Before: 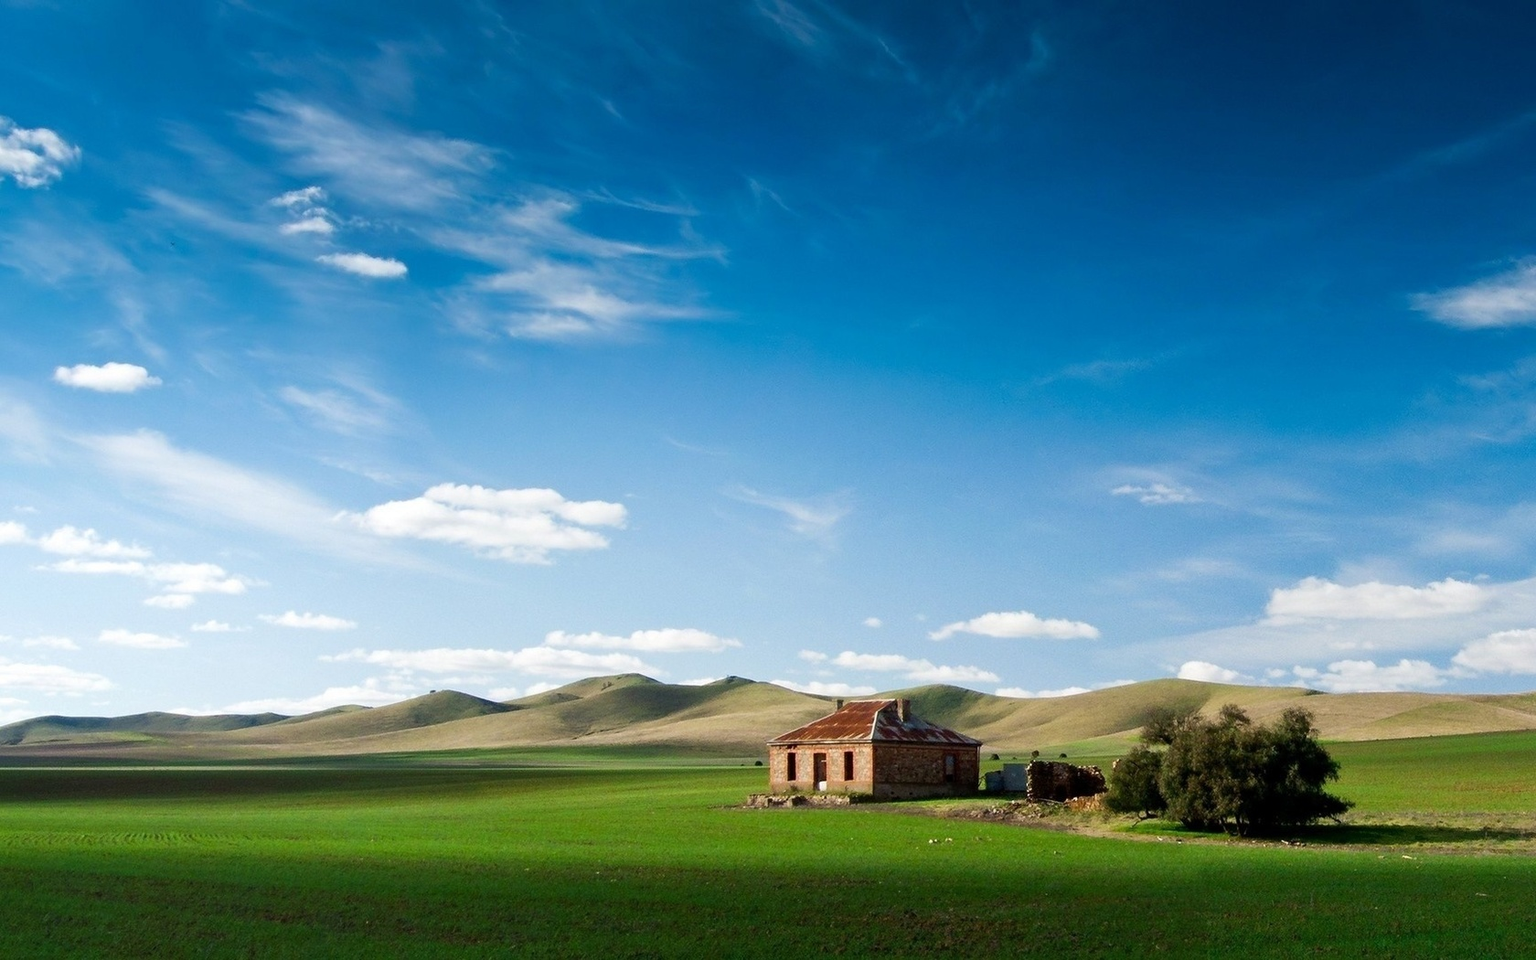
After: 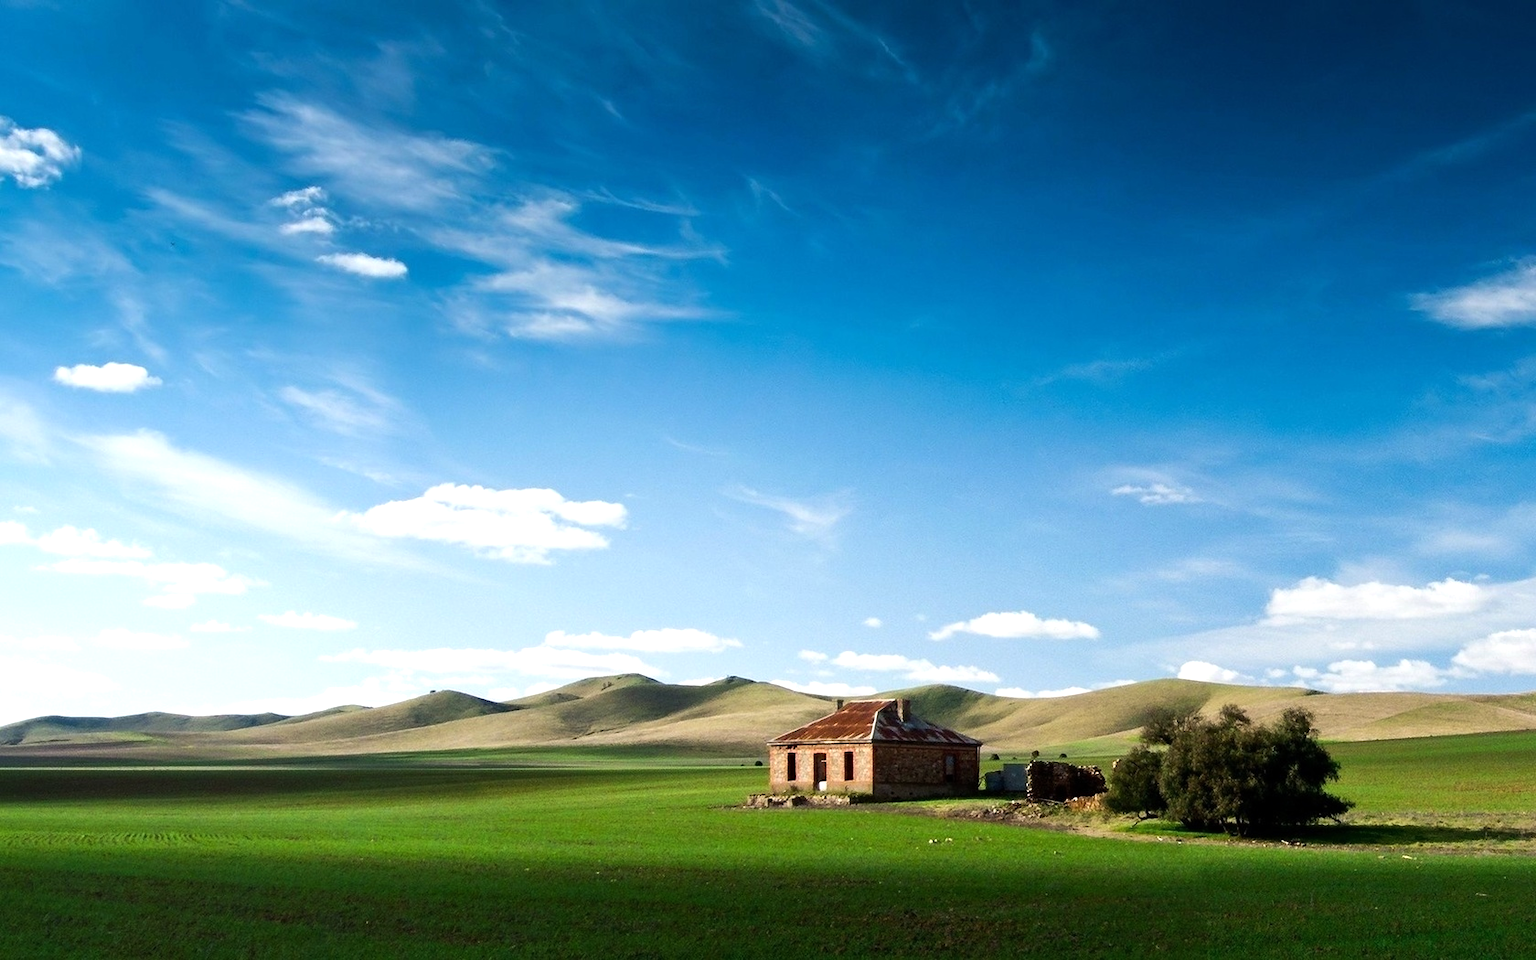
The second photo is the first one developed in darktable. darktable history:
tone equalizer: -8 EV -0.396 EV, -7 EV -0.41 EV, -6 EV -0.319 EV, -5 EV -0.196 EV, -3 EV 0.223 EV, -2 EV 0.332 EV, -1 EV 0.396 EV, +0 EV 0.398 EV, edges refinement/feathering 500, mask exposure compensation -1.57 EV, preserve details no
